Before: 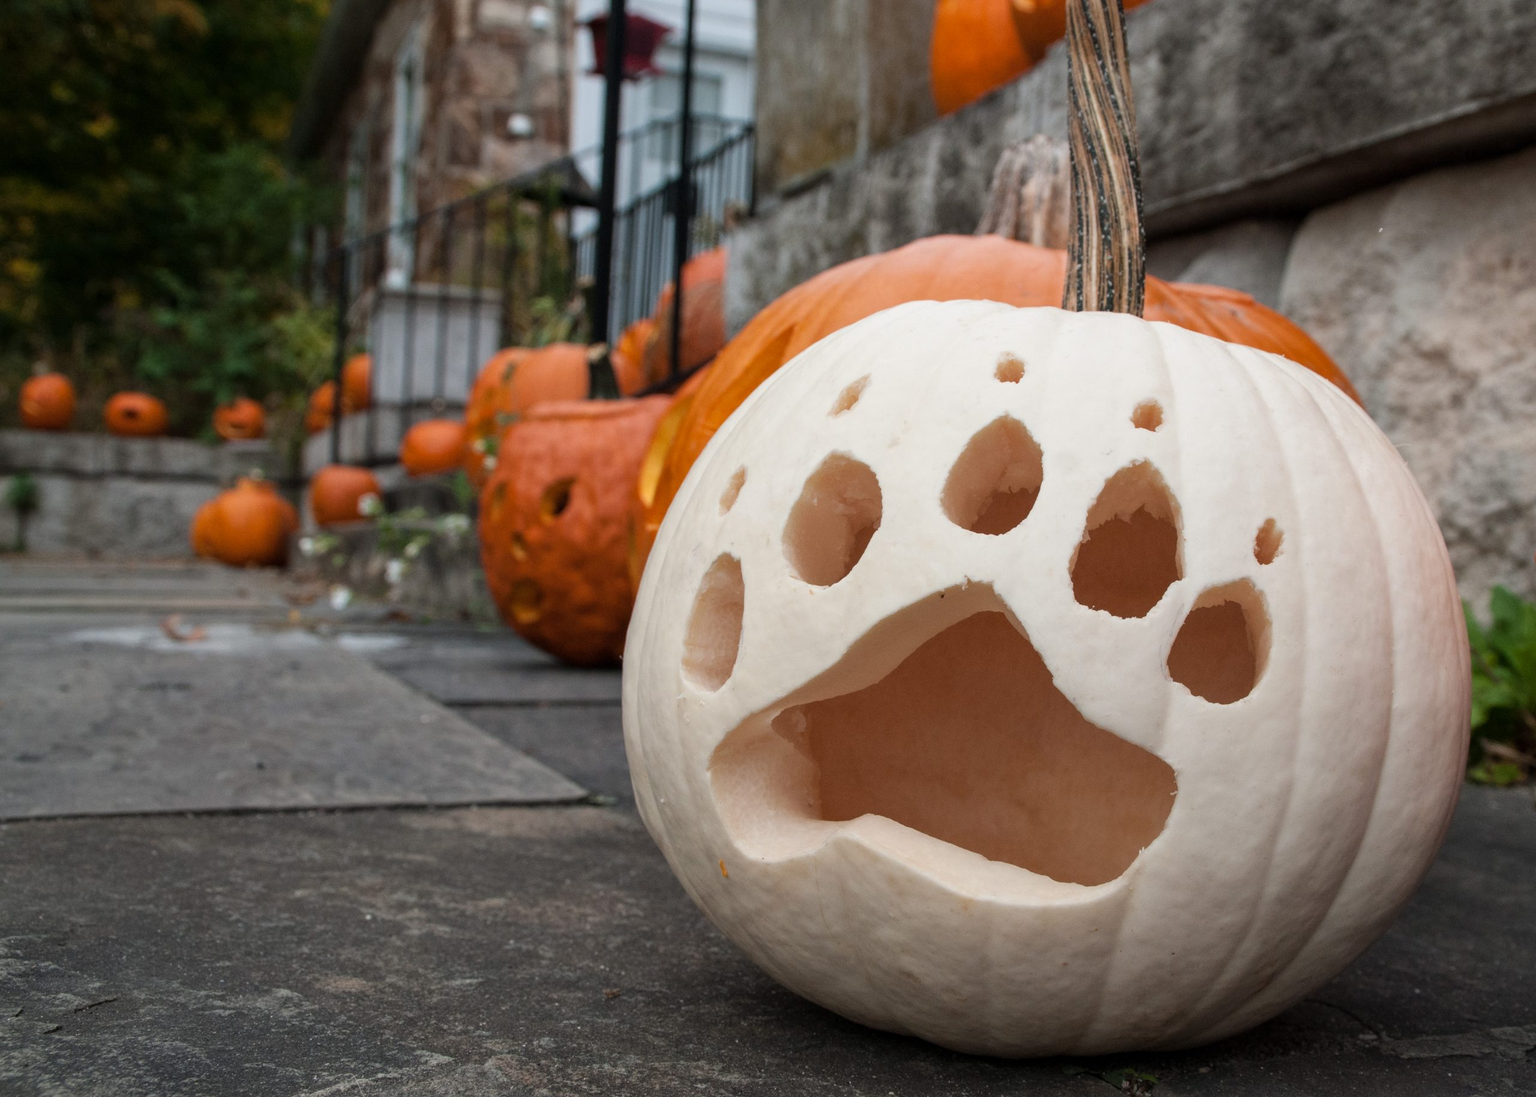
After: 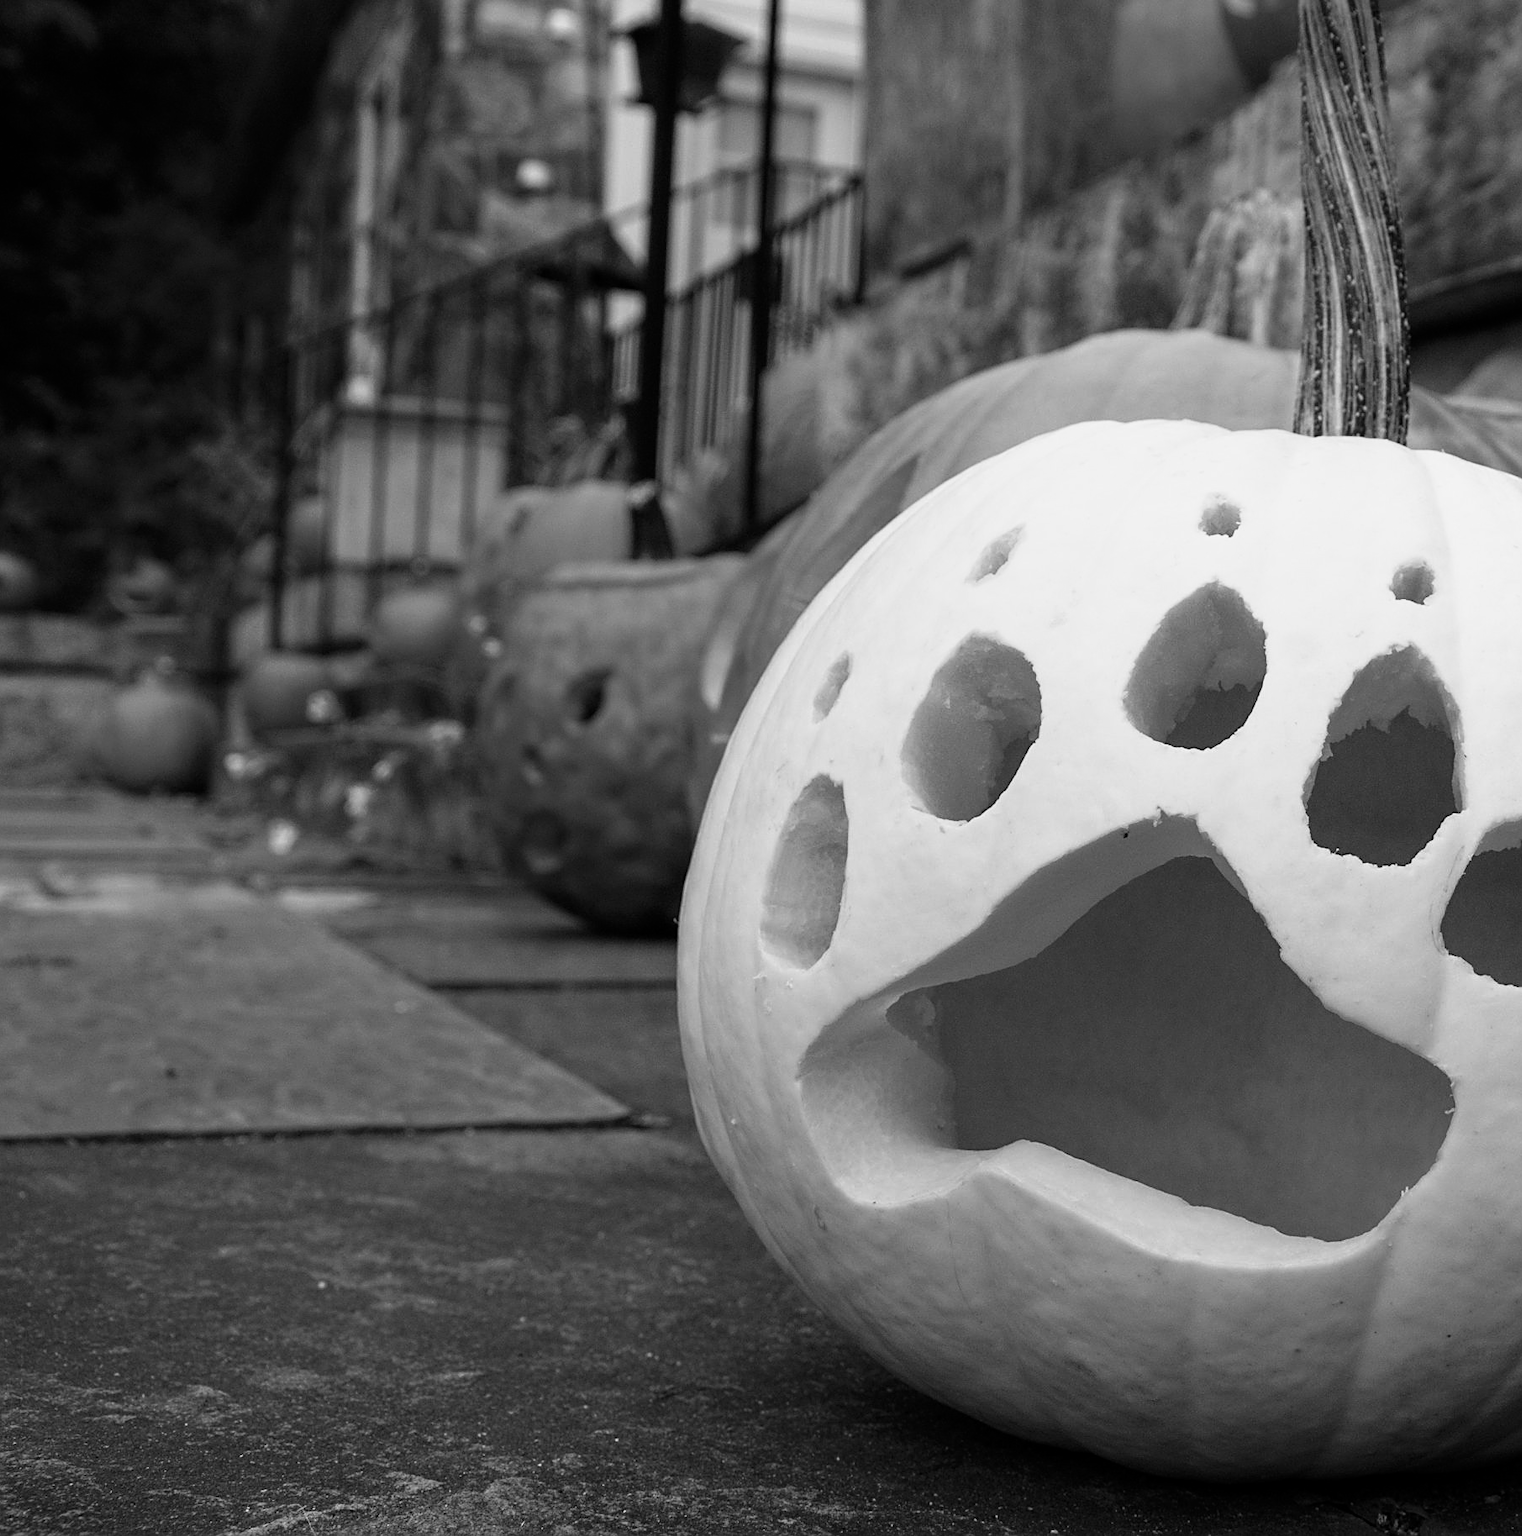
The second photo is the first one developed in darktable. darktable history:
white balance: red 0.982, blue 1.018
crop and rotate: left 9.061%, right 20.142%
shadows and highlights: shadows -62.32, white point adjustment -5.22, highlights 61.59
sharpen: on, module defaults
color calibration: output gray [0.267, 0.423, 0.267, 0], illuminant same as pipeline (D50), adaptation none (bypass)
